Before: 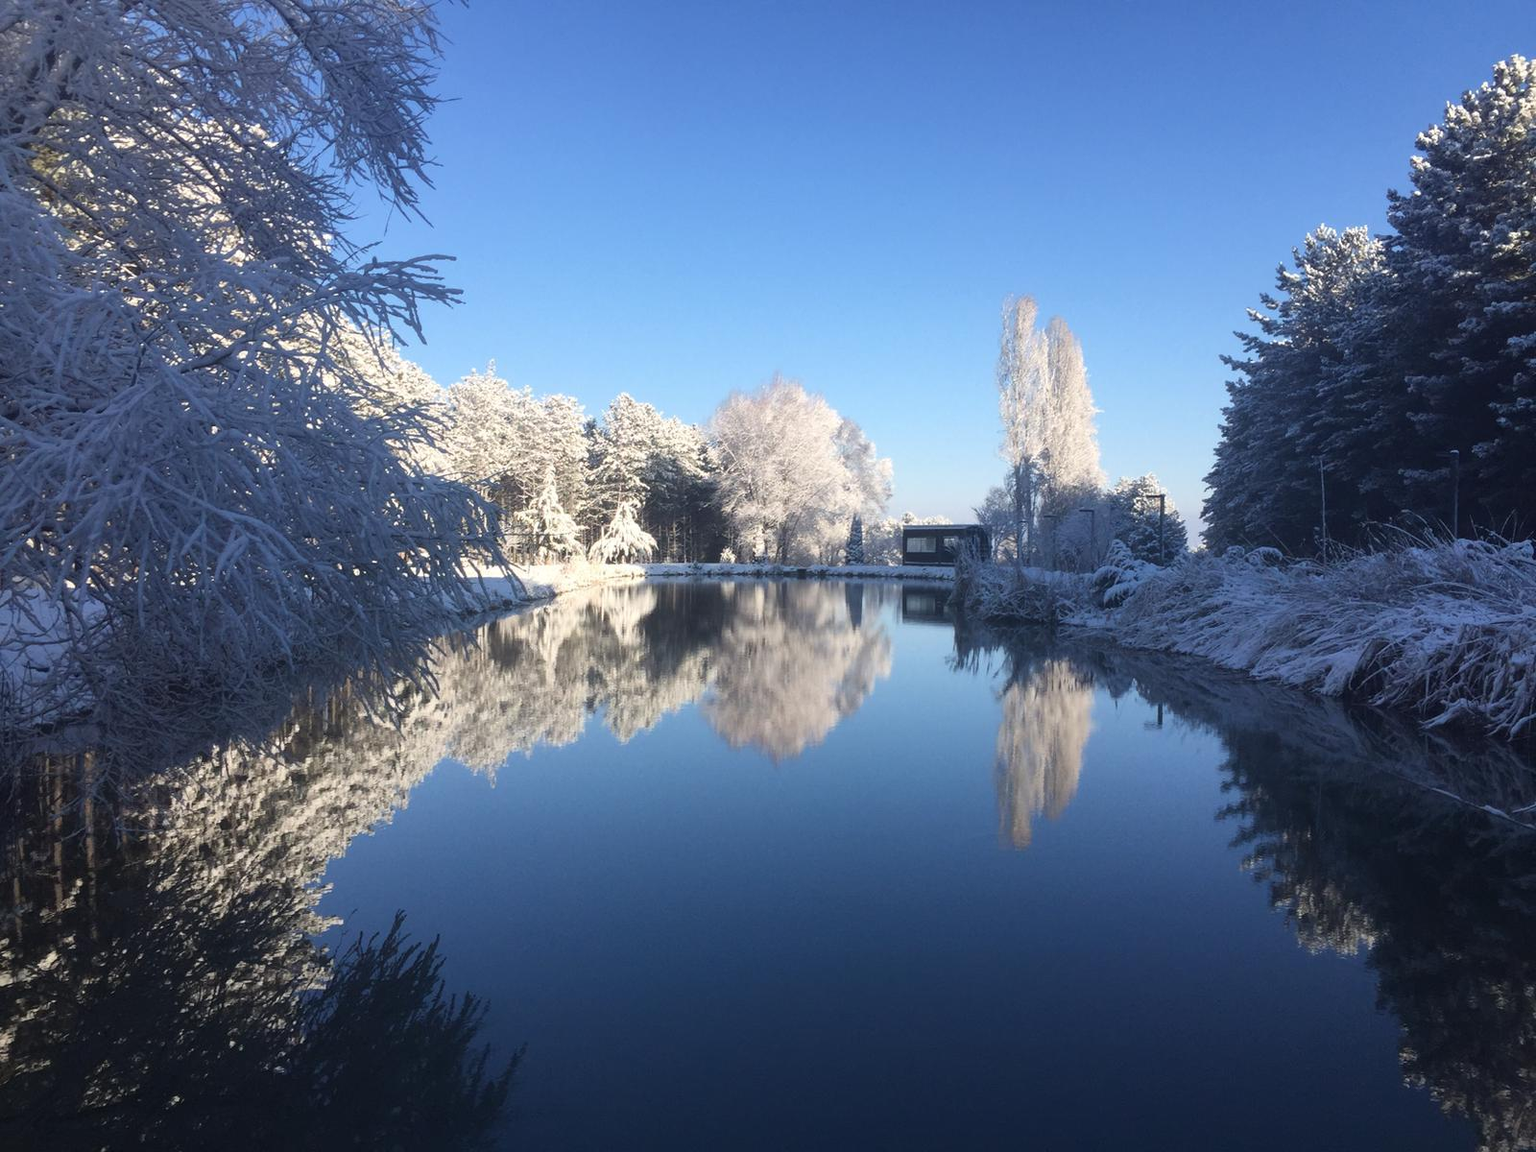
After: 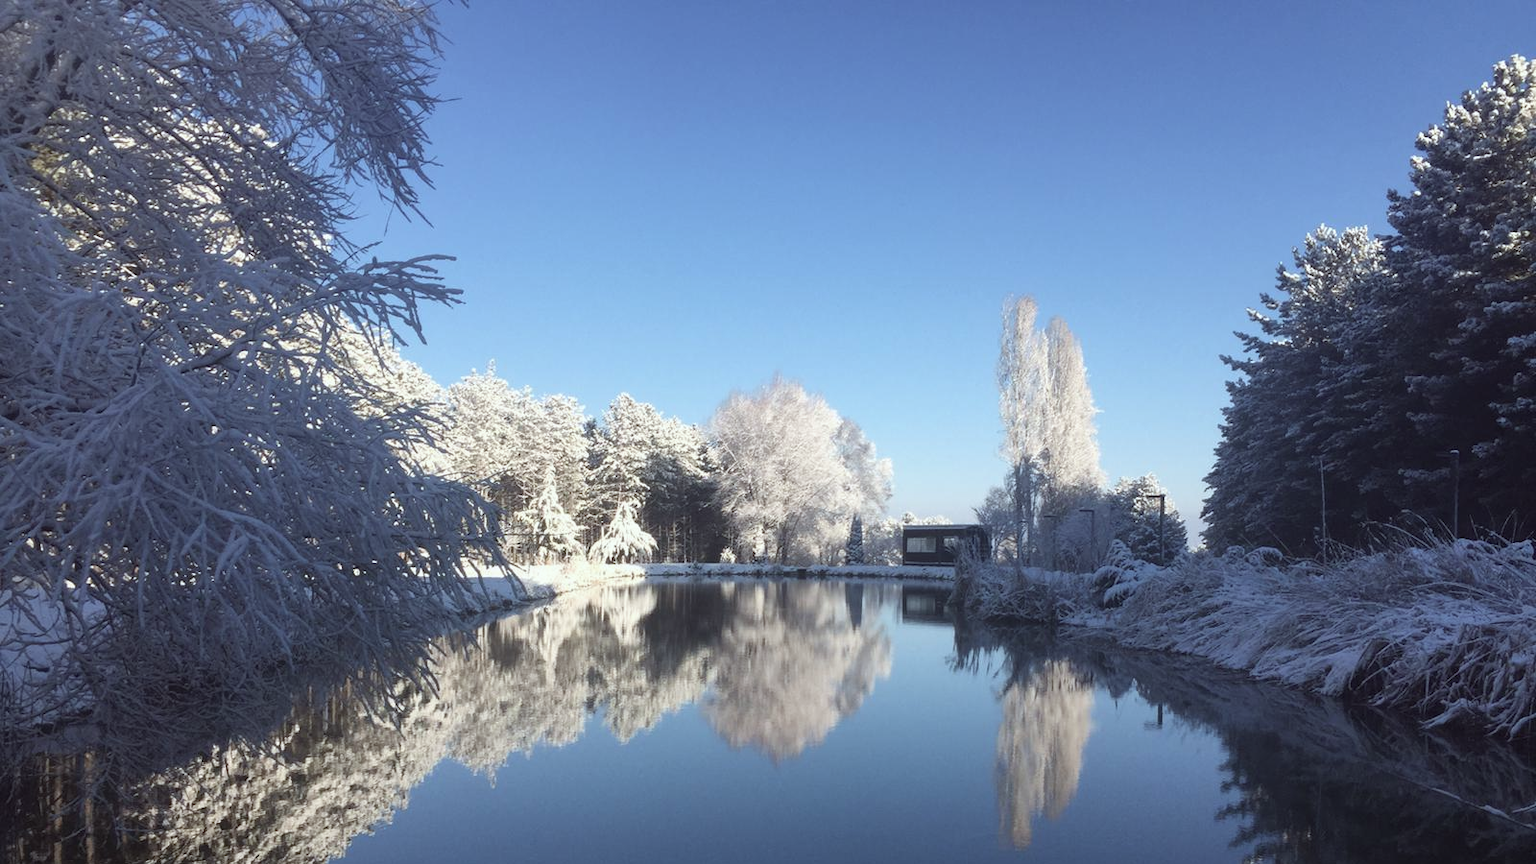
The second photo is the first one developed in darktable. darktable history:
contrast brightness saturation: saturation -0.17
crop: bottom 24.967%
tone equalizer: -7 EV 0.18 EV, -6 EV 0.12 EV, -5 EV 0.08 EV, -4 EV 0.04 EV, -2 EV -0.02 EV, -1 EV -0.04 EV, +0 EV -0.06 EV, luminance estimator HSV value / RGB max
color correction: highlights a* -2.73, highlights b* -2.09, shadows a* 2.41, shadows b* 2.73
